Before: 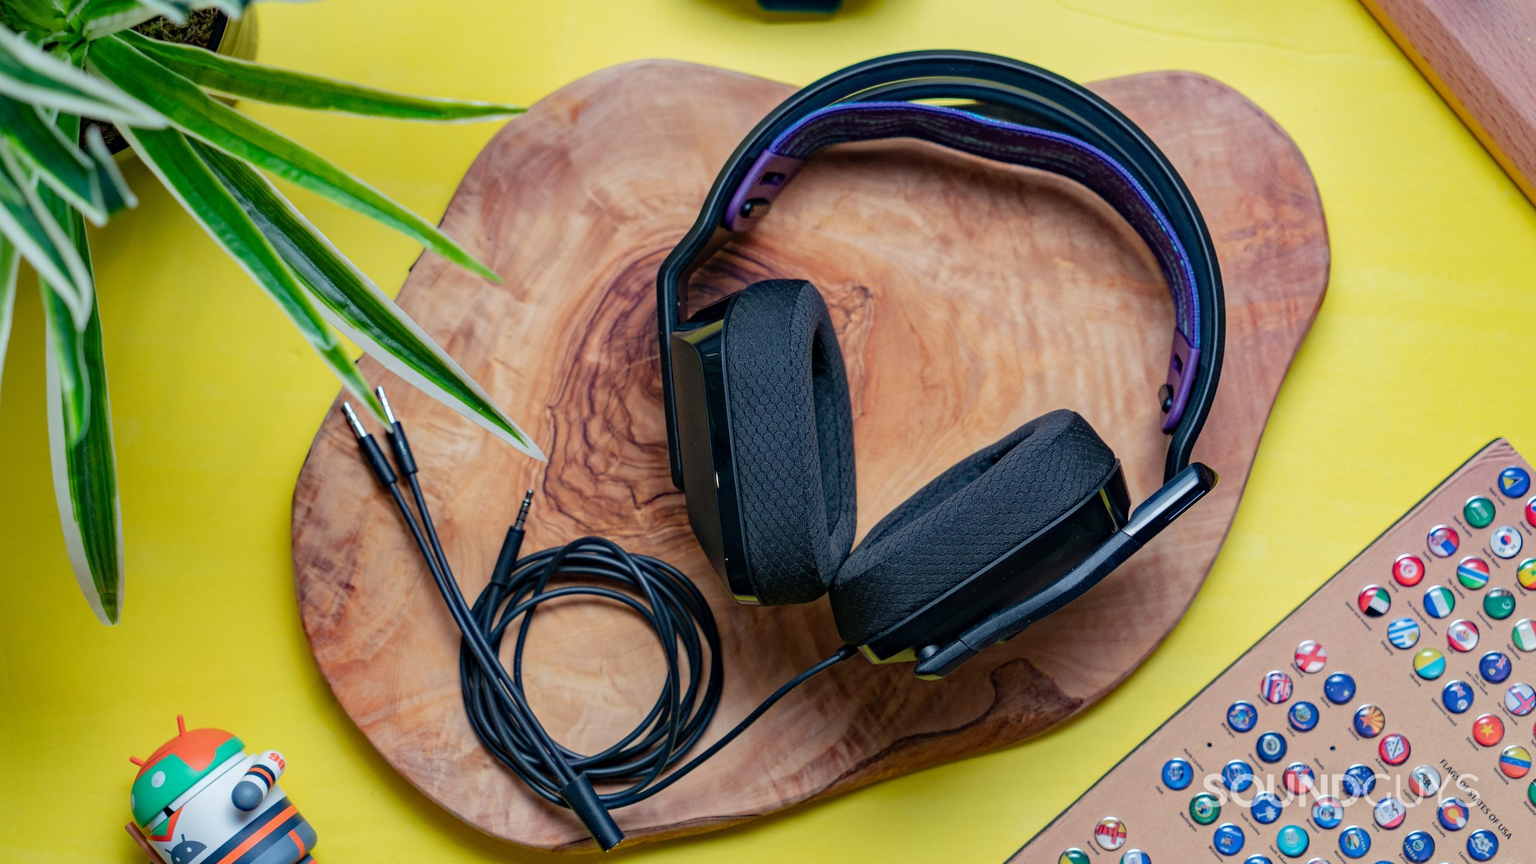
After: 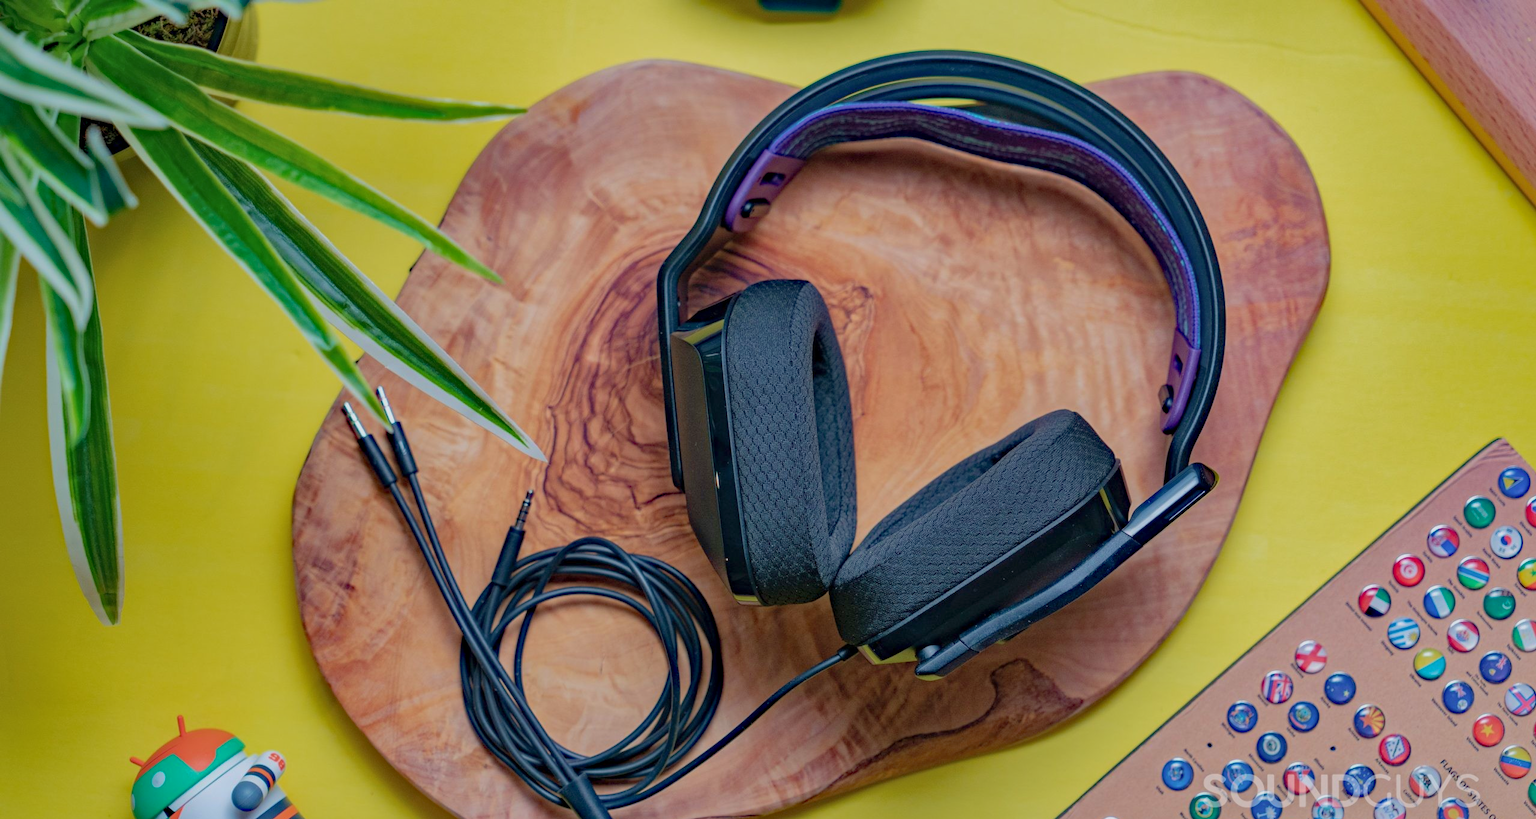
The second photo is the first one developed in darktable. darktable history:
crop and rotate: top 0%, bottom 5.097%
color balance: contrast -15%
velvia: on, module defaults
shadows and highlights: on, module defaults
haze removal: compatibility mode true, adaptive false
